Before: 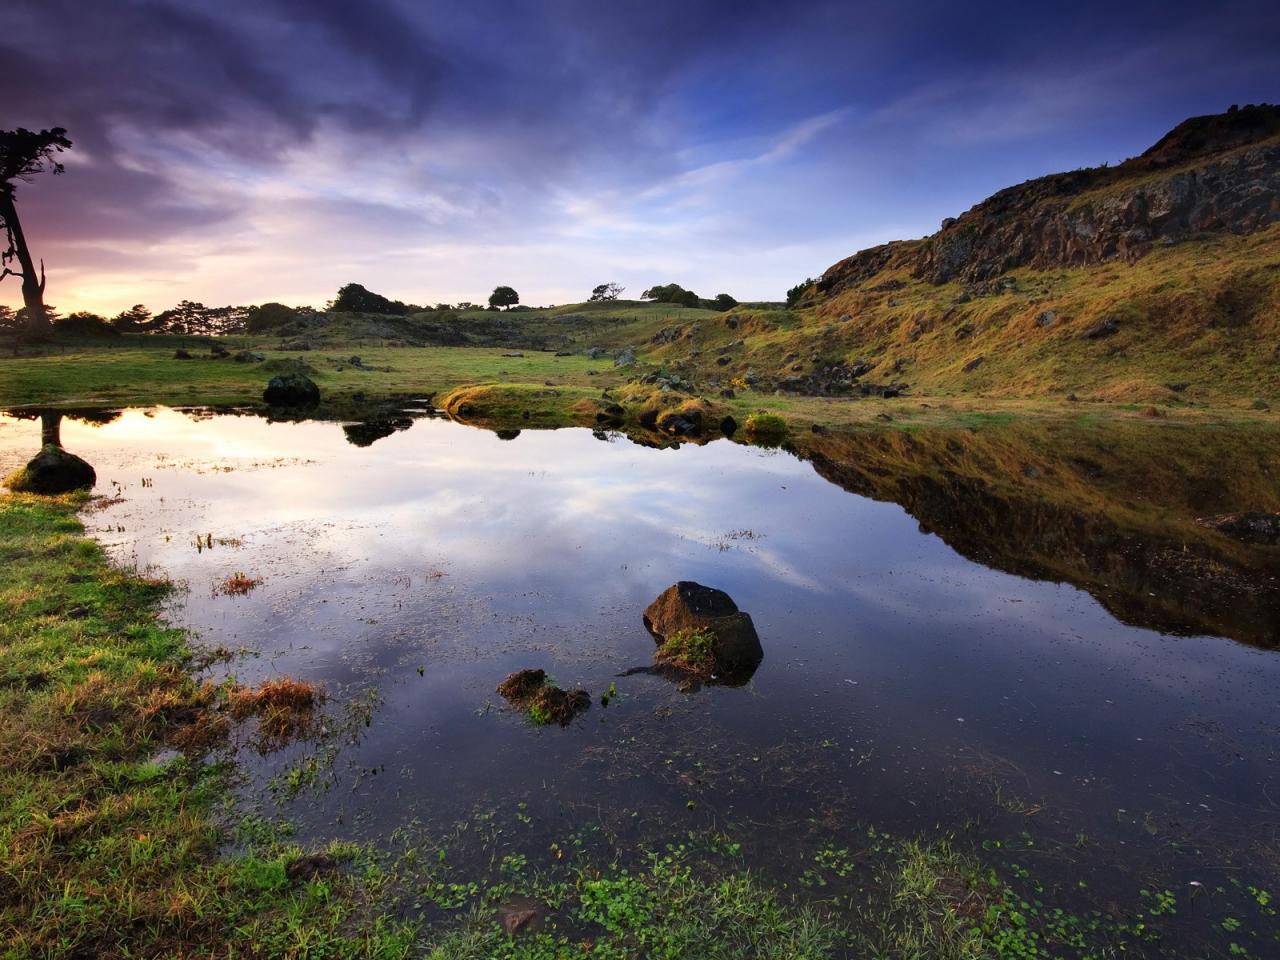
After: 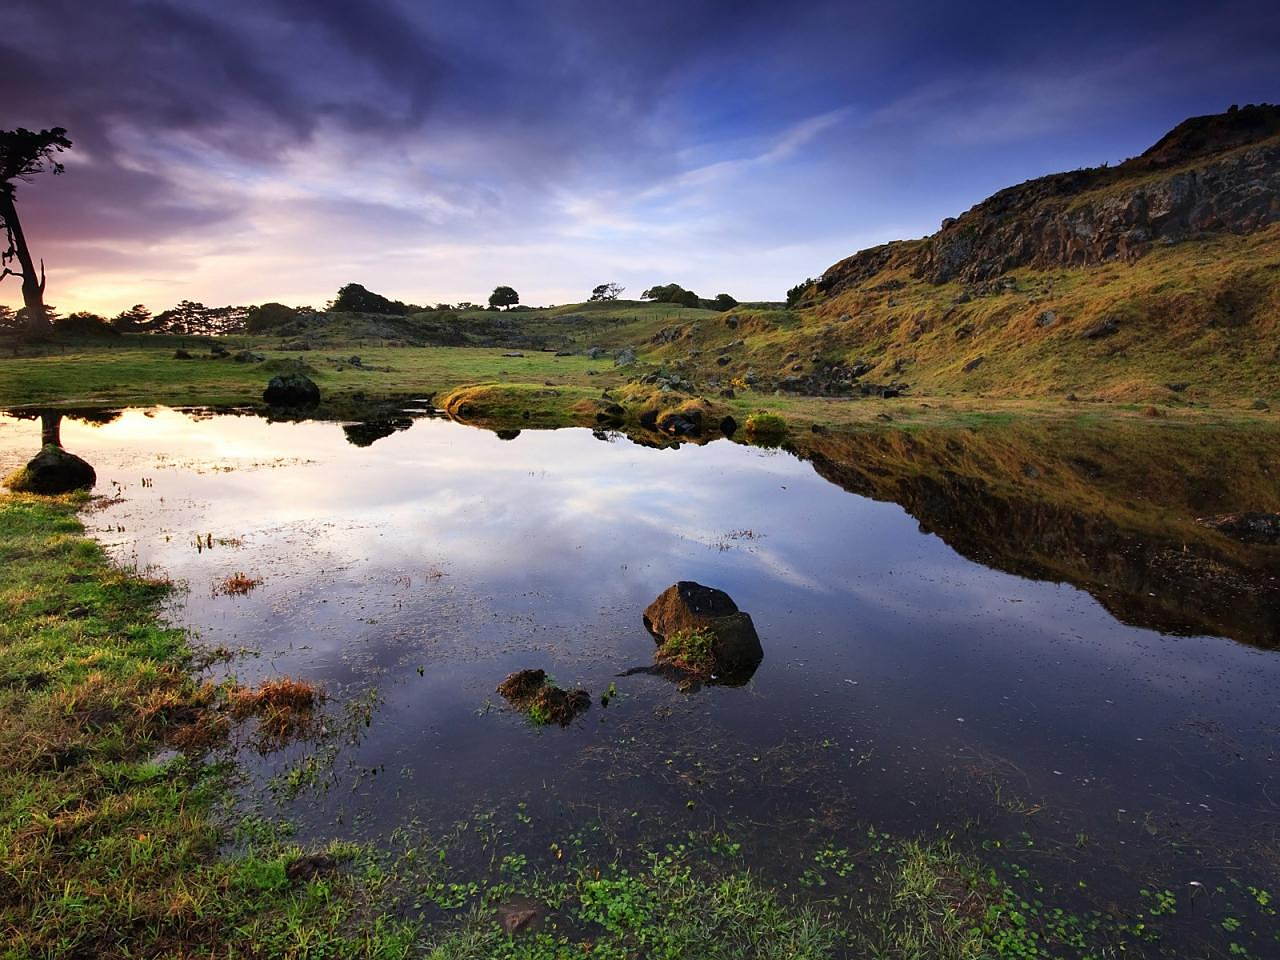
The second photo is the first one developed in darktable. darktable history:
sharpen: radius 0.976, amount 0.604
